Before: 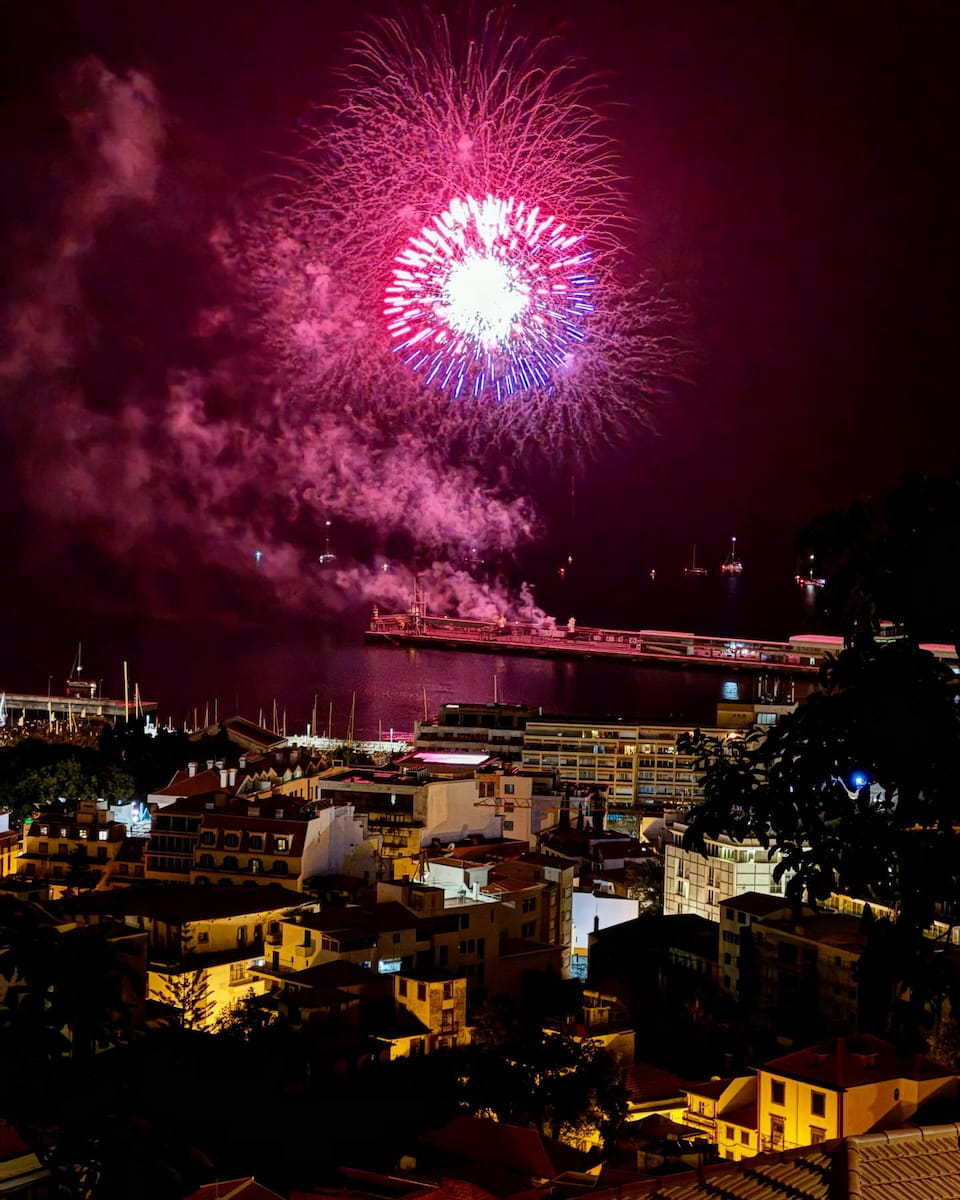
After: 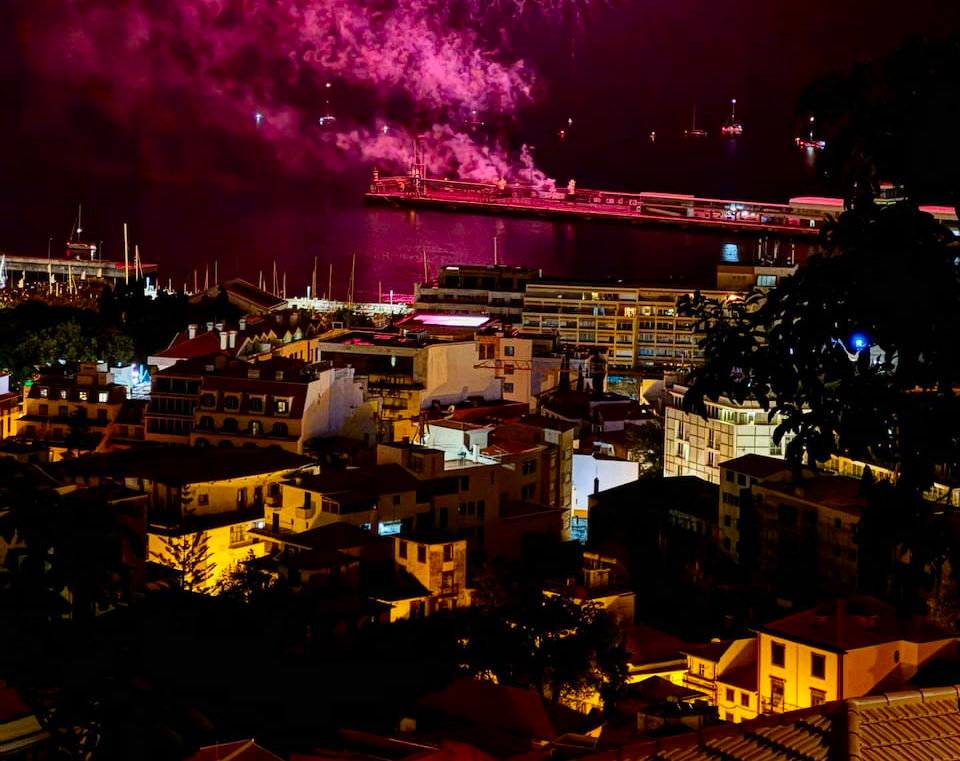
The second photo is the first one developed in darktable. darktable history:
color balance rgb: perceptual saturation grading › global saturation 0.972%, global vibrance 11.161%
contrast brightness saturation: contrast 0.09, saturation 0.278
crop and rotate: top 36.551%
